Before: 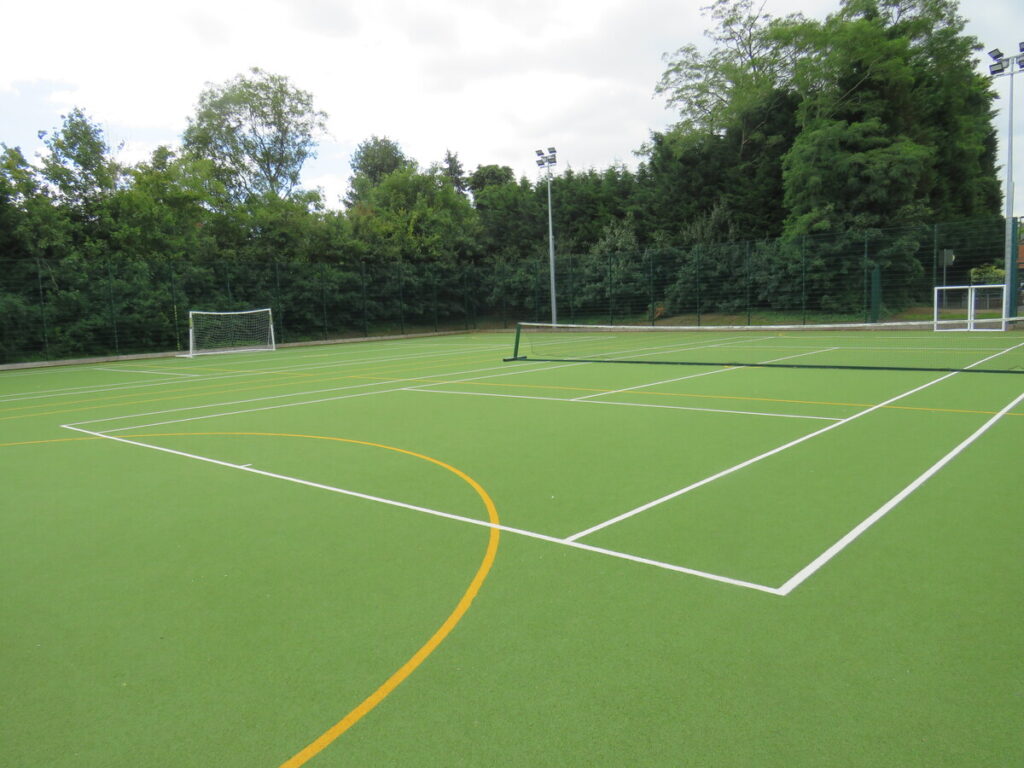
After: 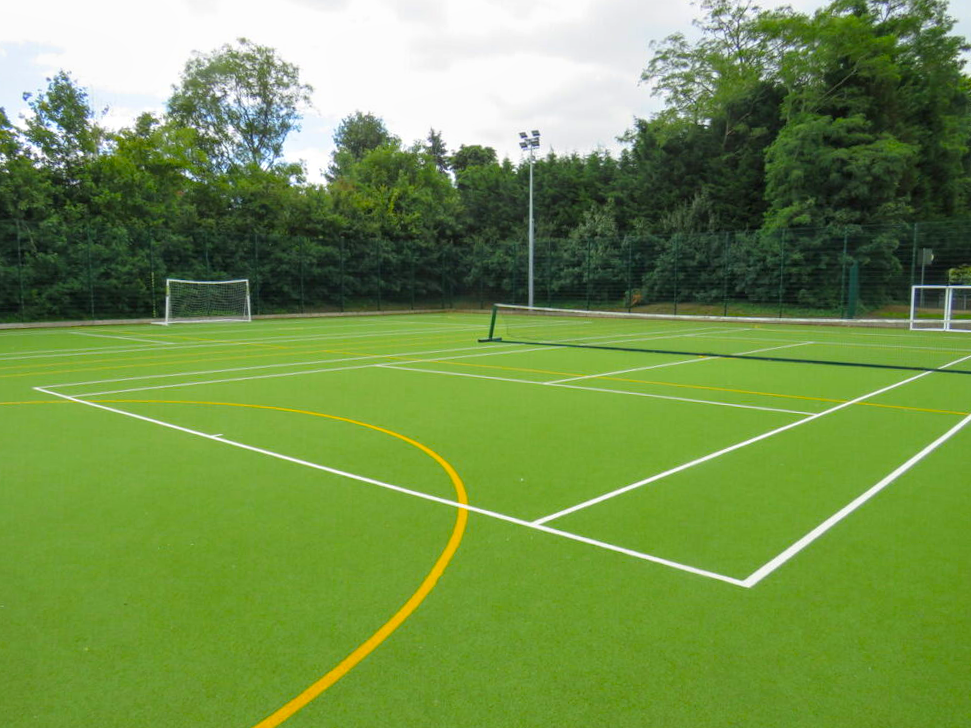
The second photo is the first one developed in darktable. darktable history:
color balance rgb: perceptual saturation grading › global saturation 30%, global vibrance 20%
local contrast: on, module defaults
crop and rotate: angle -2.38°
